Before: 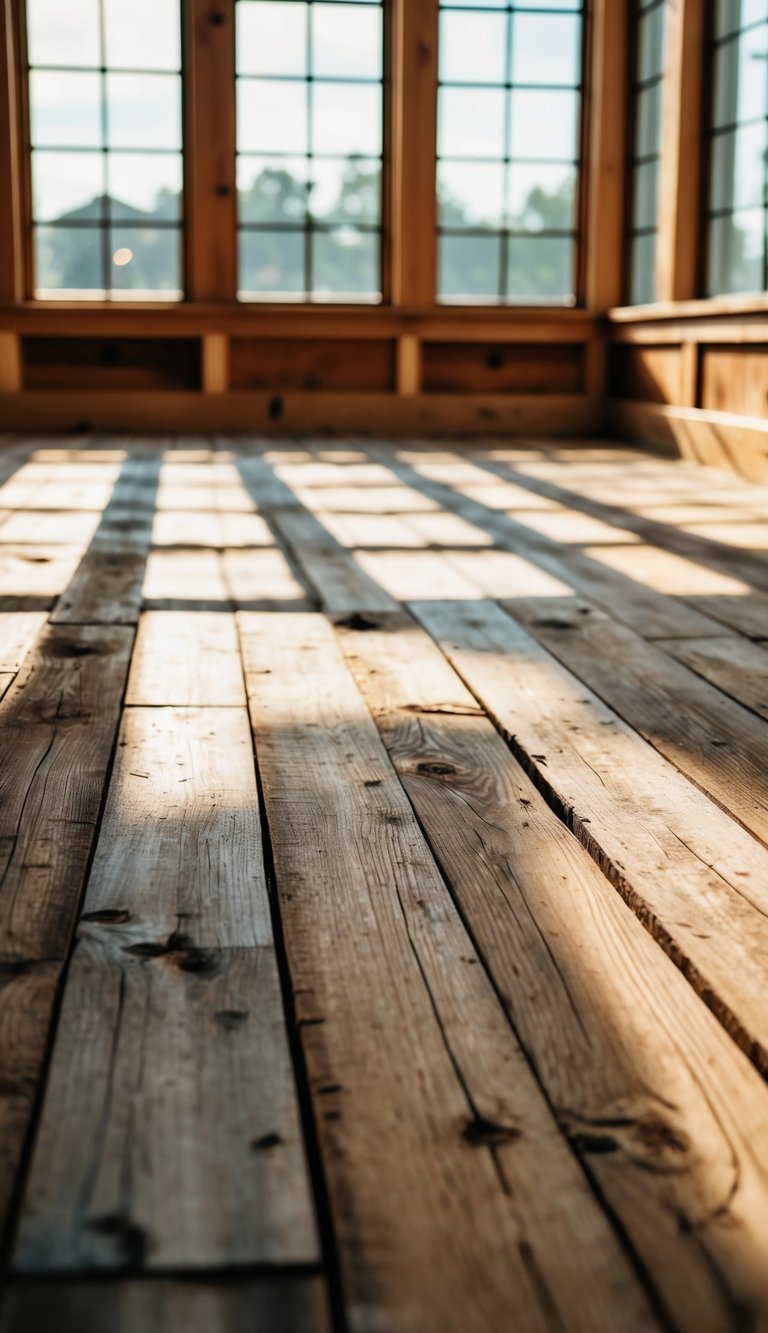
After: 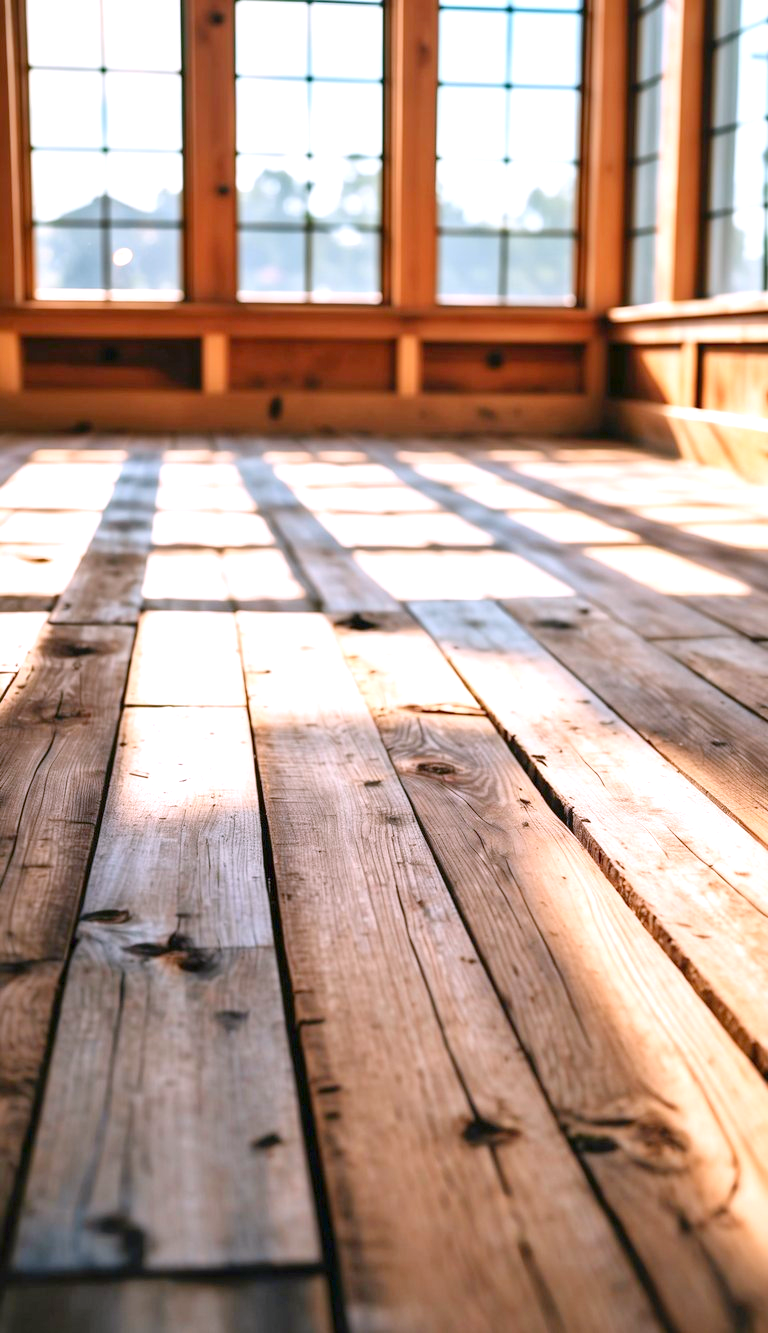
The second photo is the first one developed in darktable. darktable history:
levels: levels [0, 0.43, 0.984]
white balance: red 1.066, blue 1.119
exposure: exposure 0.566 EV, compensate highlight preservation false
